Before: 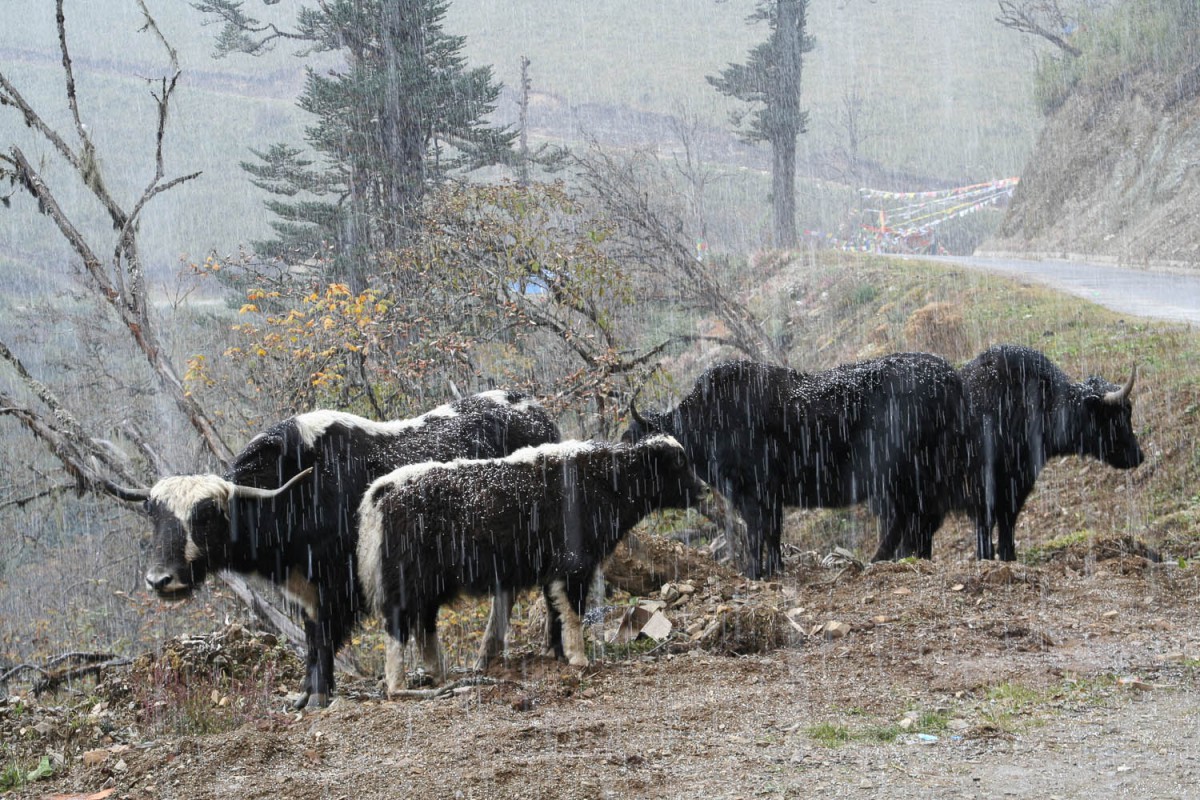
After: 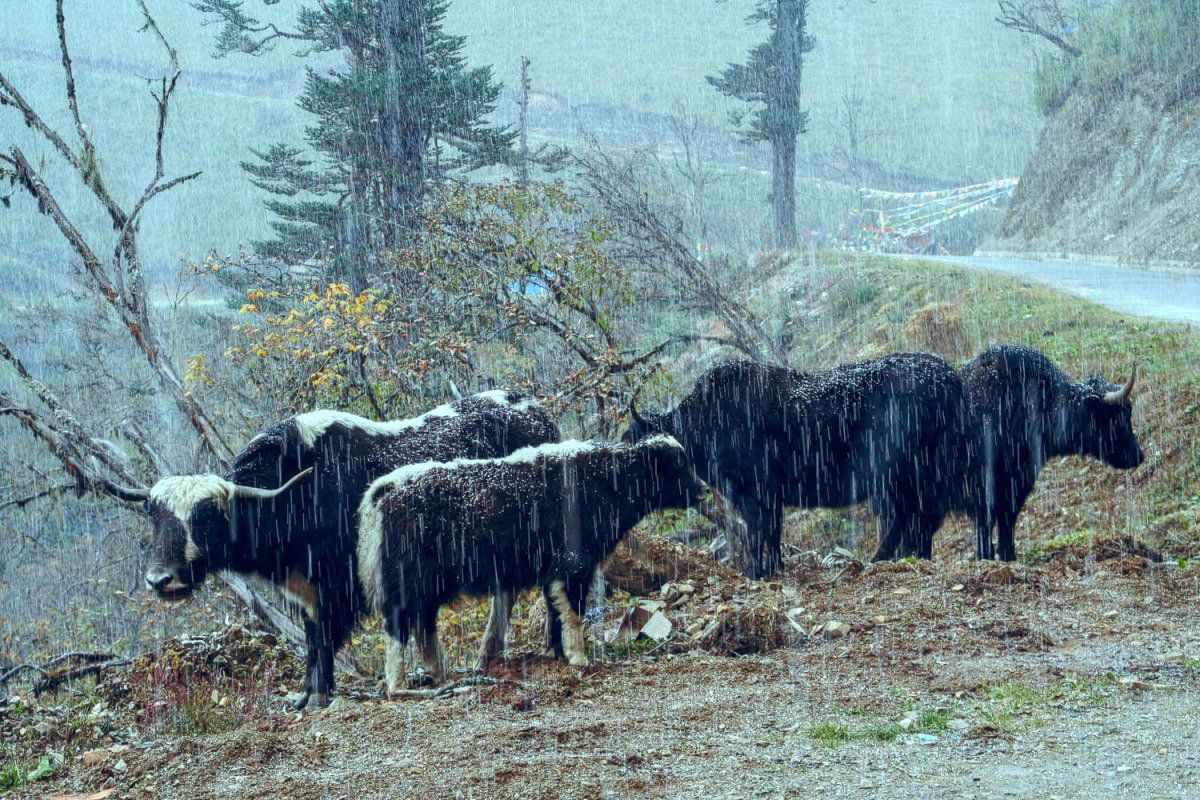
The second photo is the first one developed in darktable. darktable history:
color balance rgb: shadows lift › luminance -19.799%, highlights gain › chroma 4.08%, highlights gain › hue 203.42°, global offset › luminance 0.382%, global offset › chroma 0.206%, global offset › hue 254.43°, perceptual saturation grading › global saturation 13.661%, perceptual saturation grading › highlights -30.725%, perceptual saturation grading › shadows 51.529%, global vibrance 44.317%
local contrast: on, module defaults
